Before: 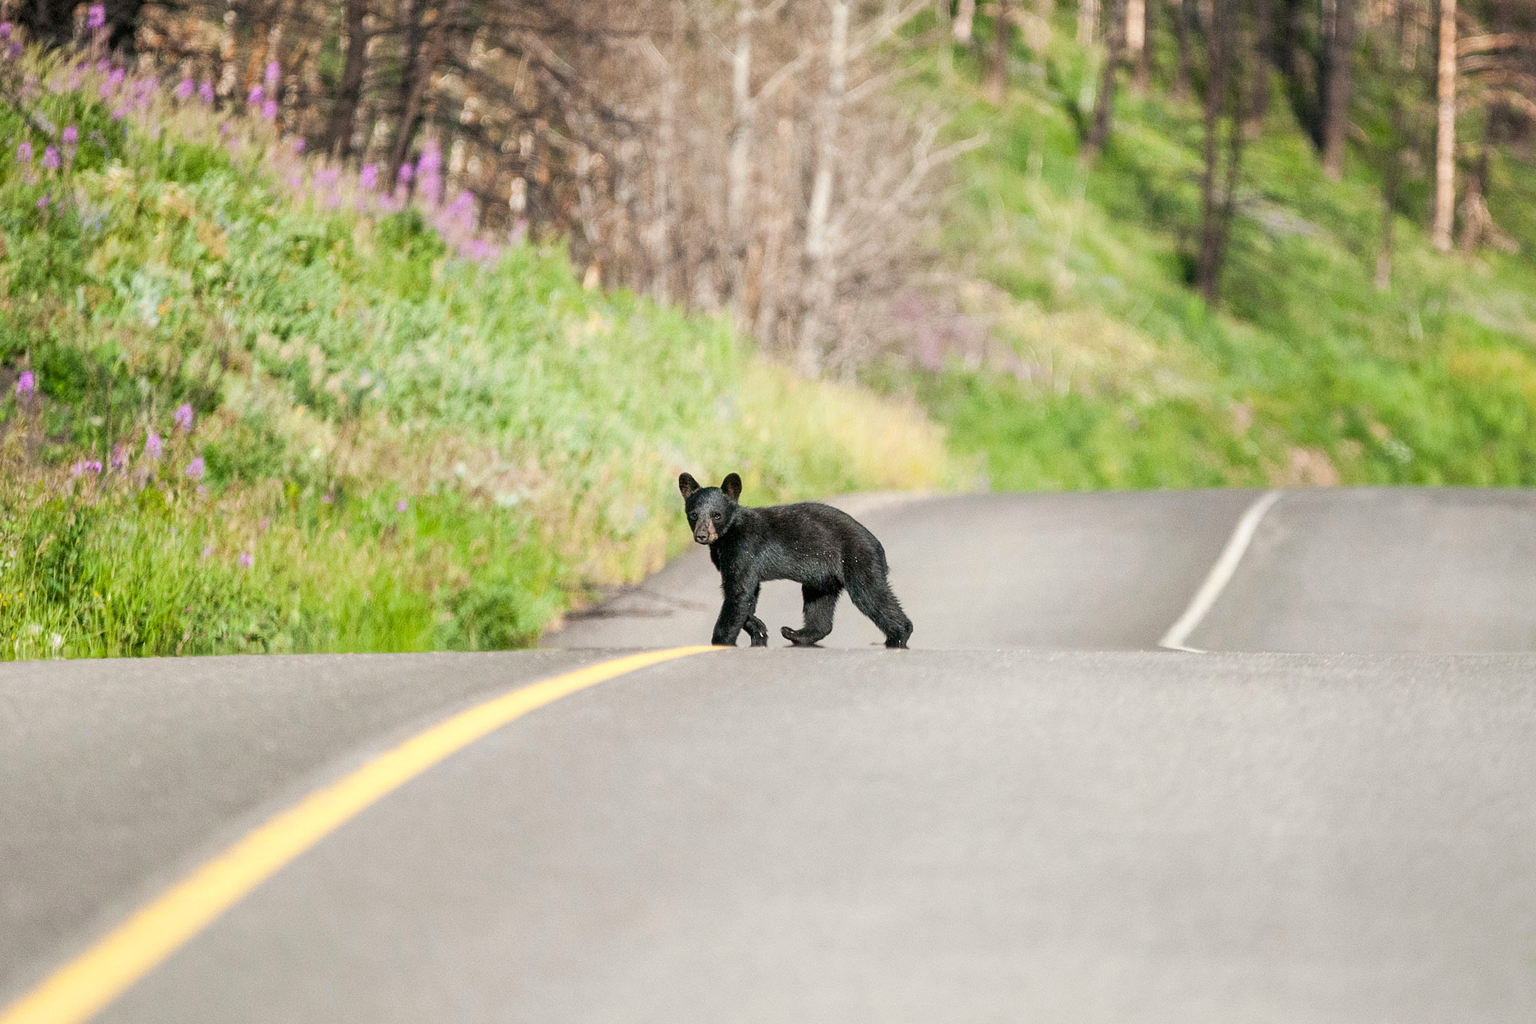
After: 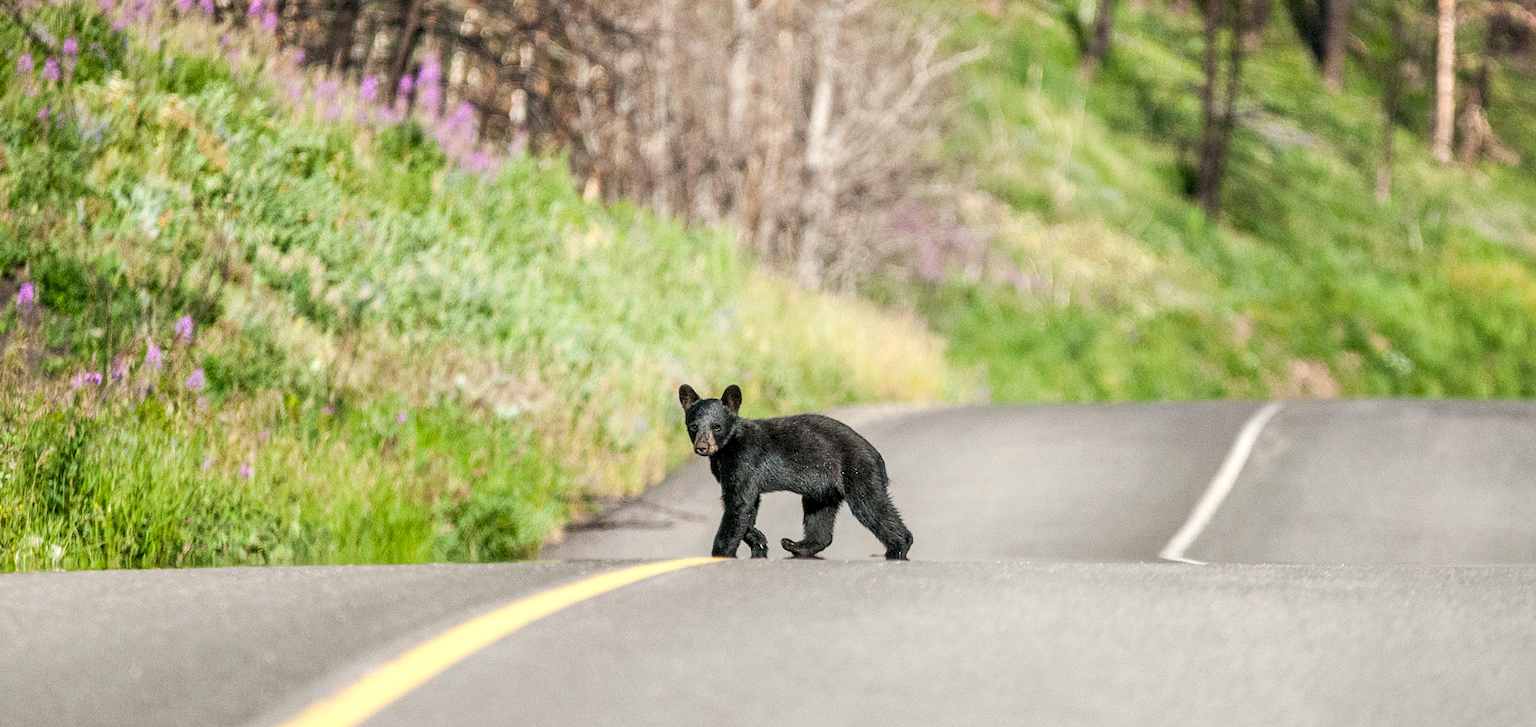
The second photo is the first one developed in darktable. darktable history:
local contrast: detail 130%
crop and rotate: top 8.673%, bottom 20.26%
